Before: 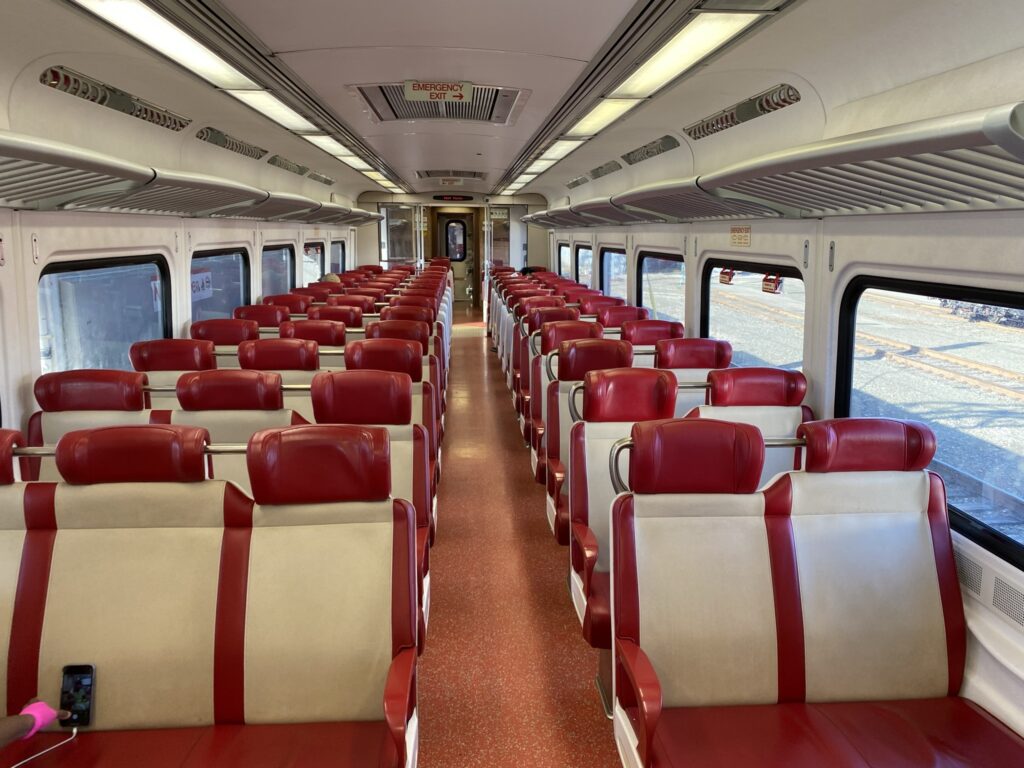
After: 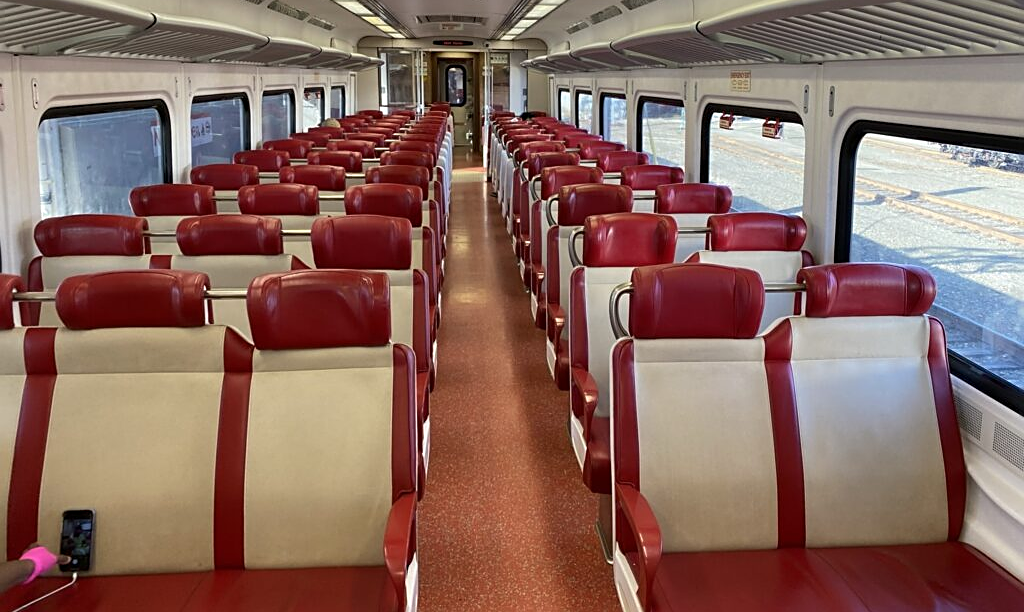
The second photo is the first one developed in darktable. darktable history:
sharpen: on, module defaults
crop and rotate: top 20.306%
